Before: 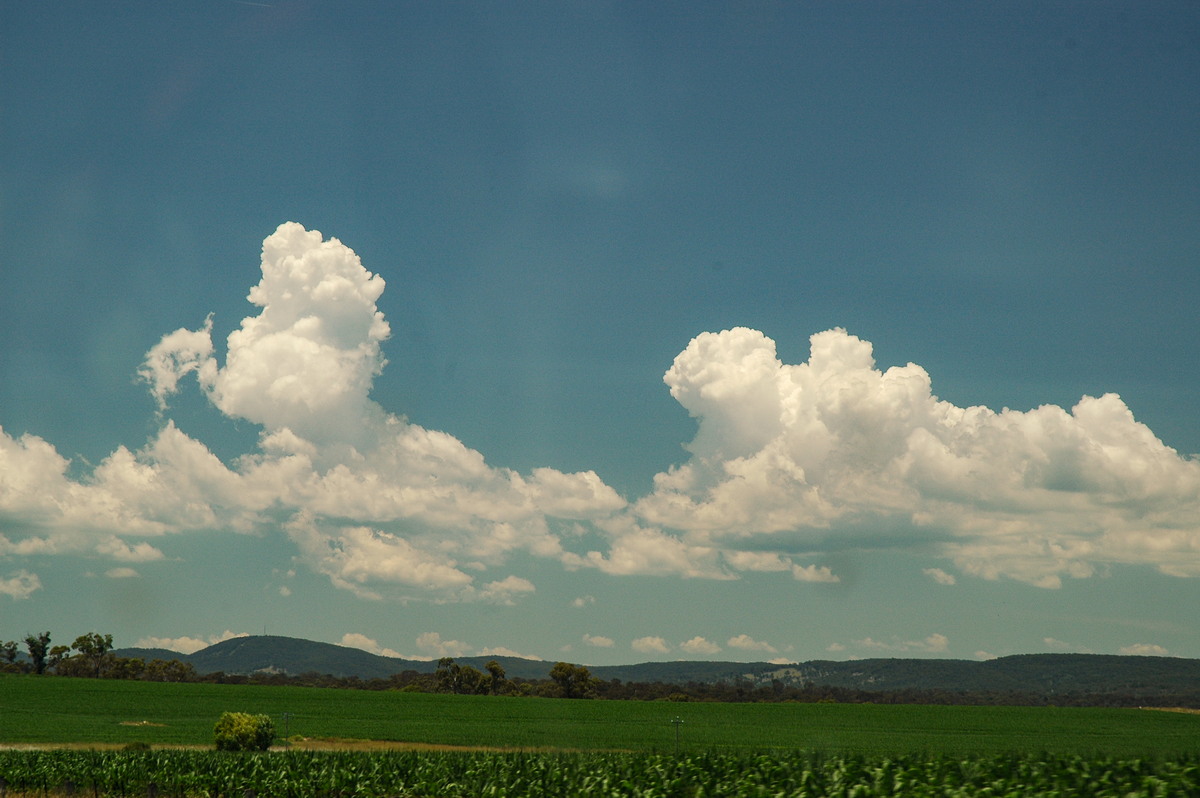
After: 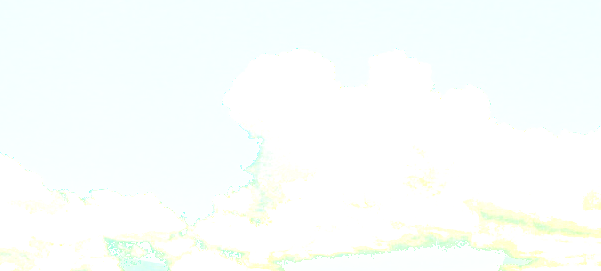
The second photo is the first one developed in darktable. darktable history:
contrast brightness saturation: brightness 0.988
tone equalizer: on, module defaults
sharpen: amount 0.217
filmic rgb: black relative exposure -11.36 EV, white relative exposure 3.23 EV, hardness 6.74
crop: left 36.778%, top 34.893%, right 13.105%, bottom 31.059%
levels: levels [0.026, 0.507, 0.987]
exposure: exposure 2.201 EV, compensate highlight preservation false
shadows and highlights: shadows -89.55, highlights 91.18, soften with gaussian
